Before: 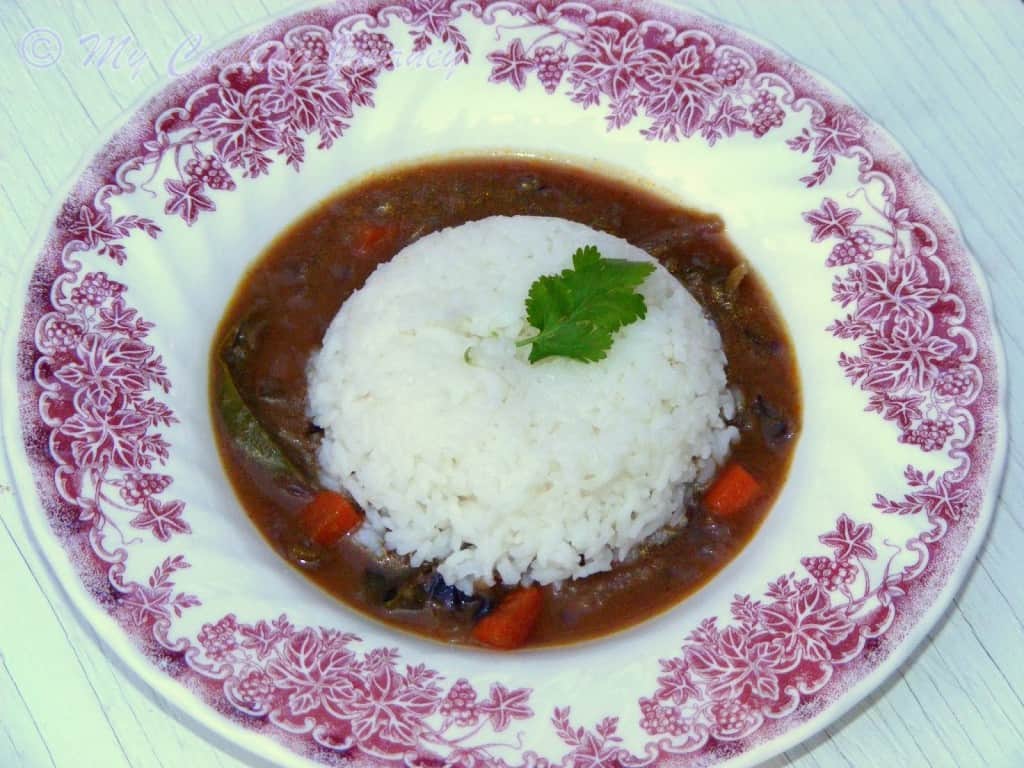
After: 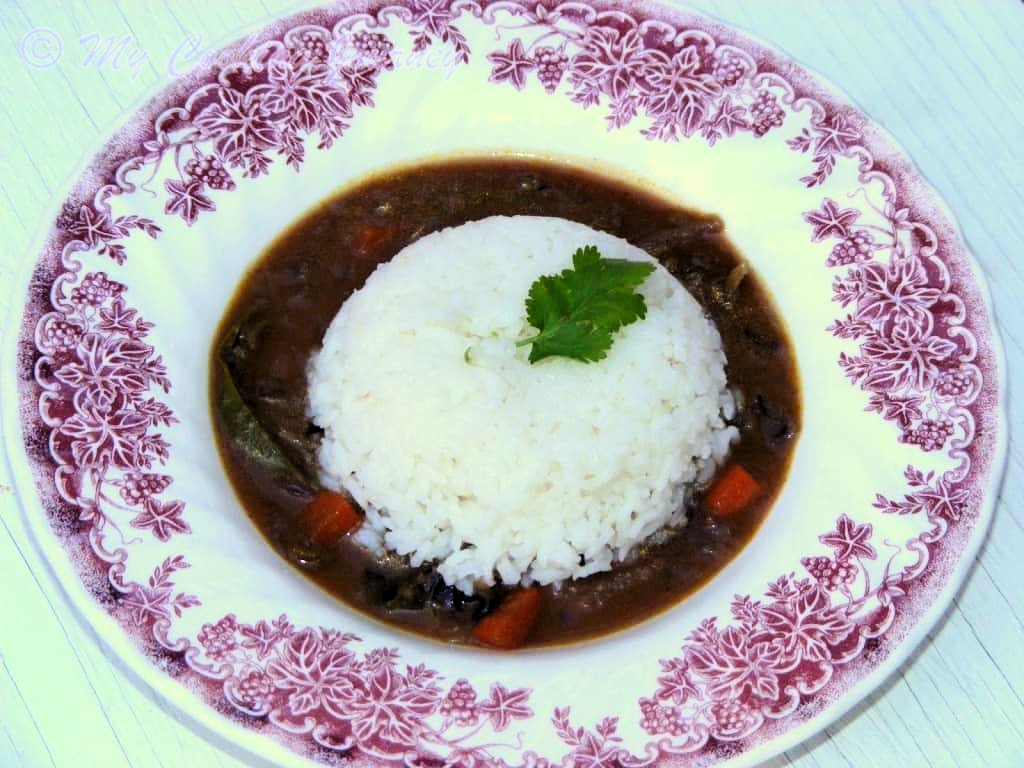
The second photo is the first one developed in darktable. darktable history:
contrast brightness saturation: contrast 0.2, brightness 0.16, saturation 0.22
levels: levels [0.116, 0.574, 1]
